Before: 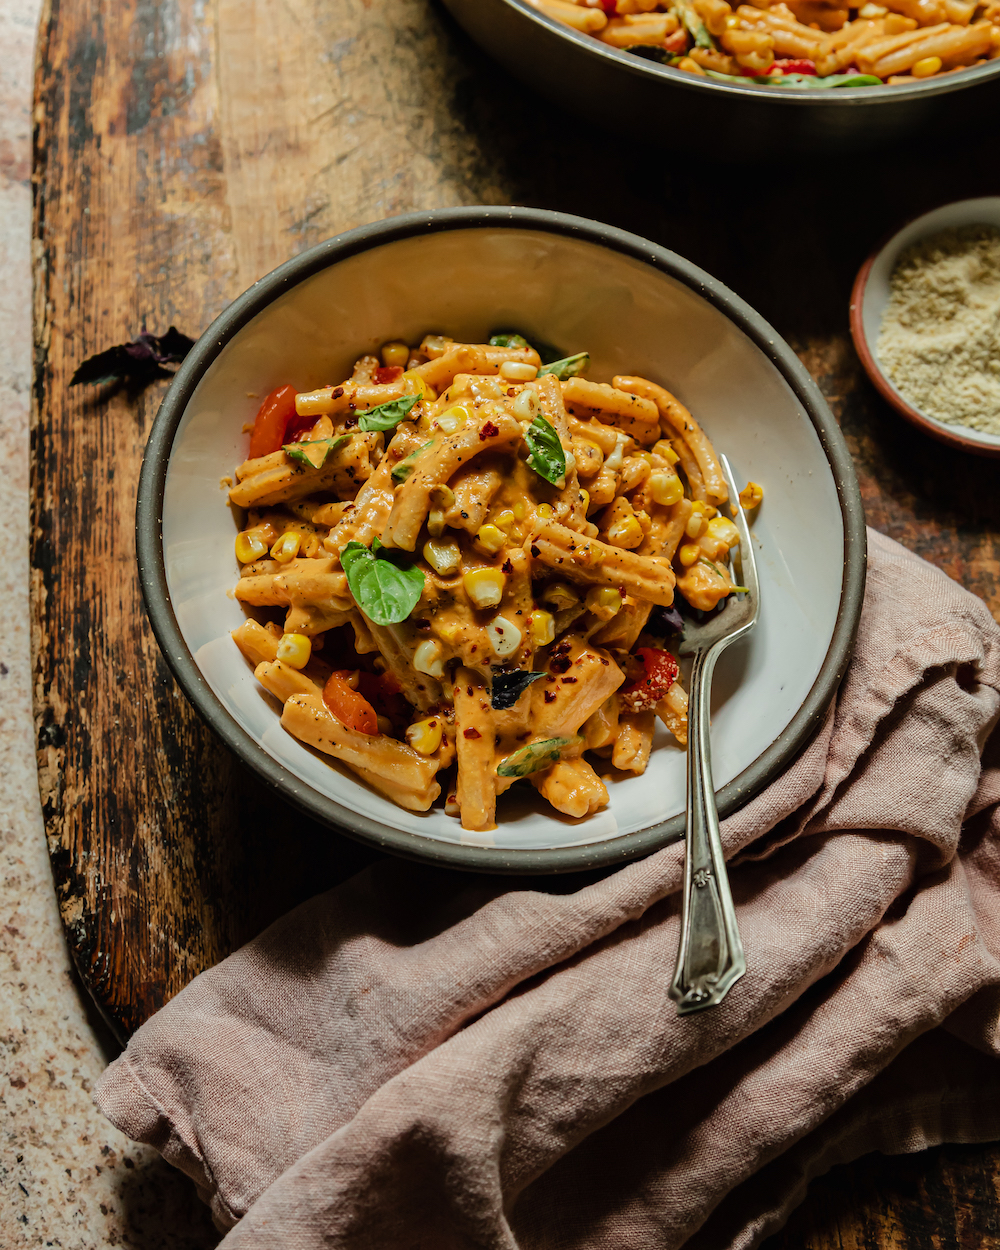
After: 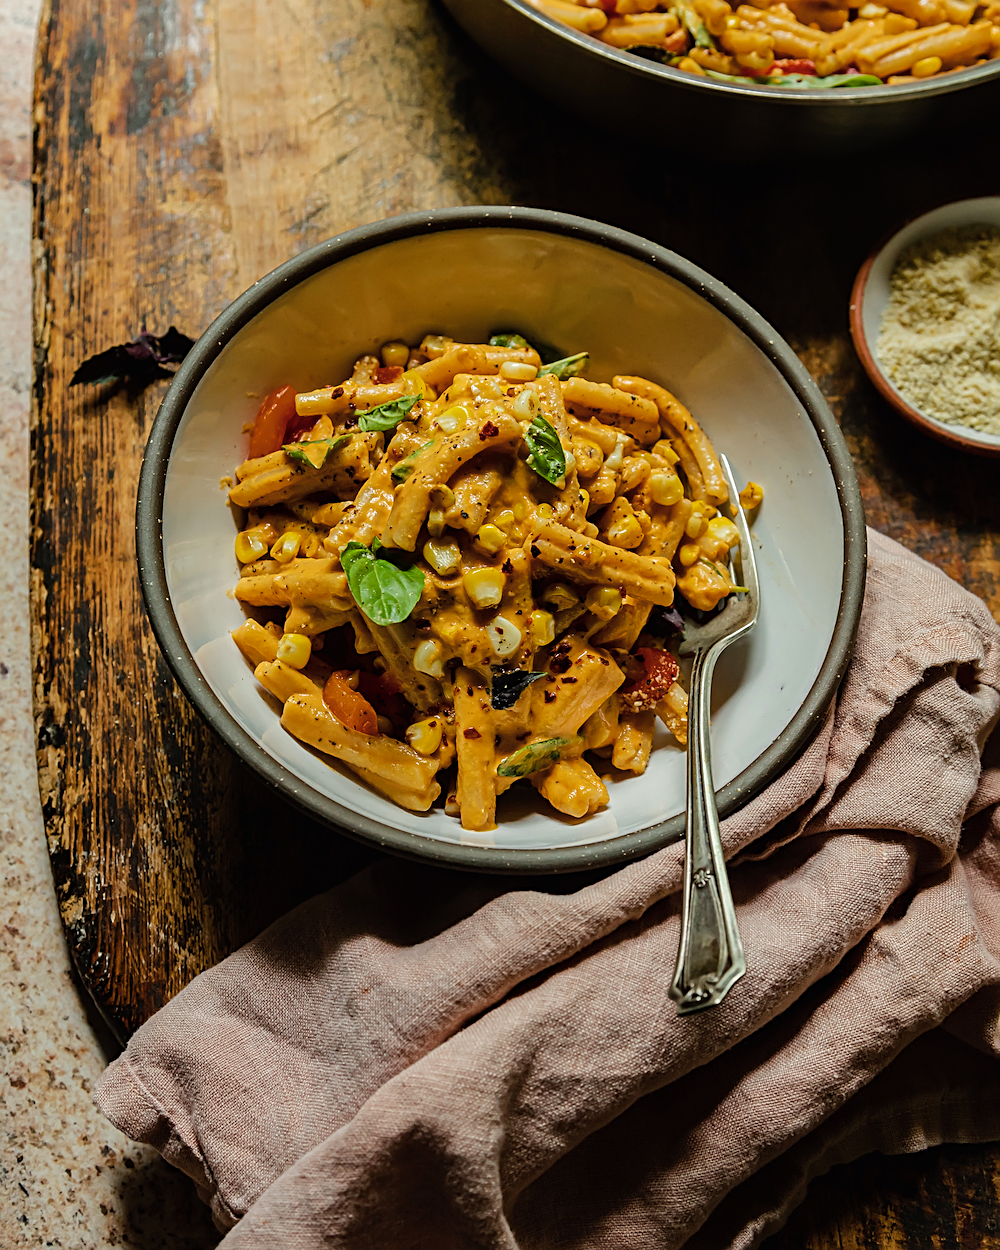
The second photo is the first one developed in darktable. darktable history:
contrast brightness saturation: saturation -0.177
color balance rgb: perceptual saturation grading › global saturation 25.379%, global vibrance 20%
sharpen: on, module defaults
